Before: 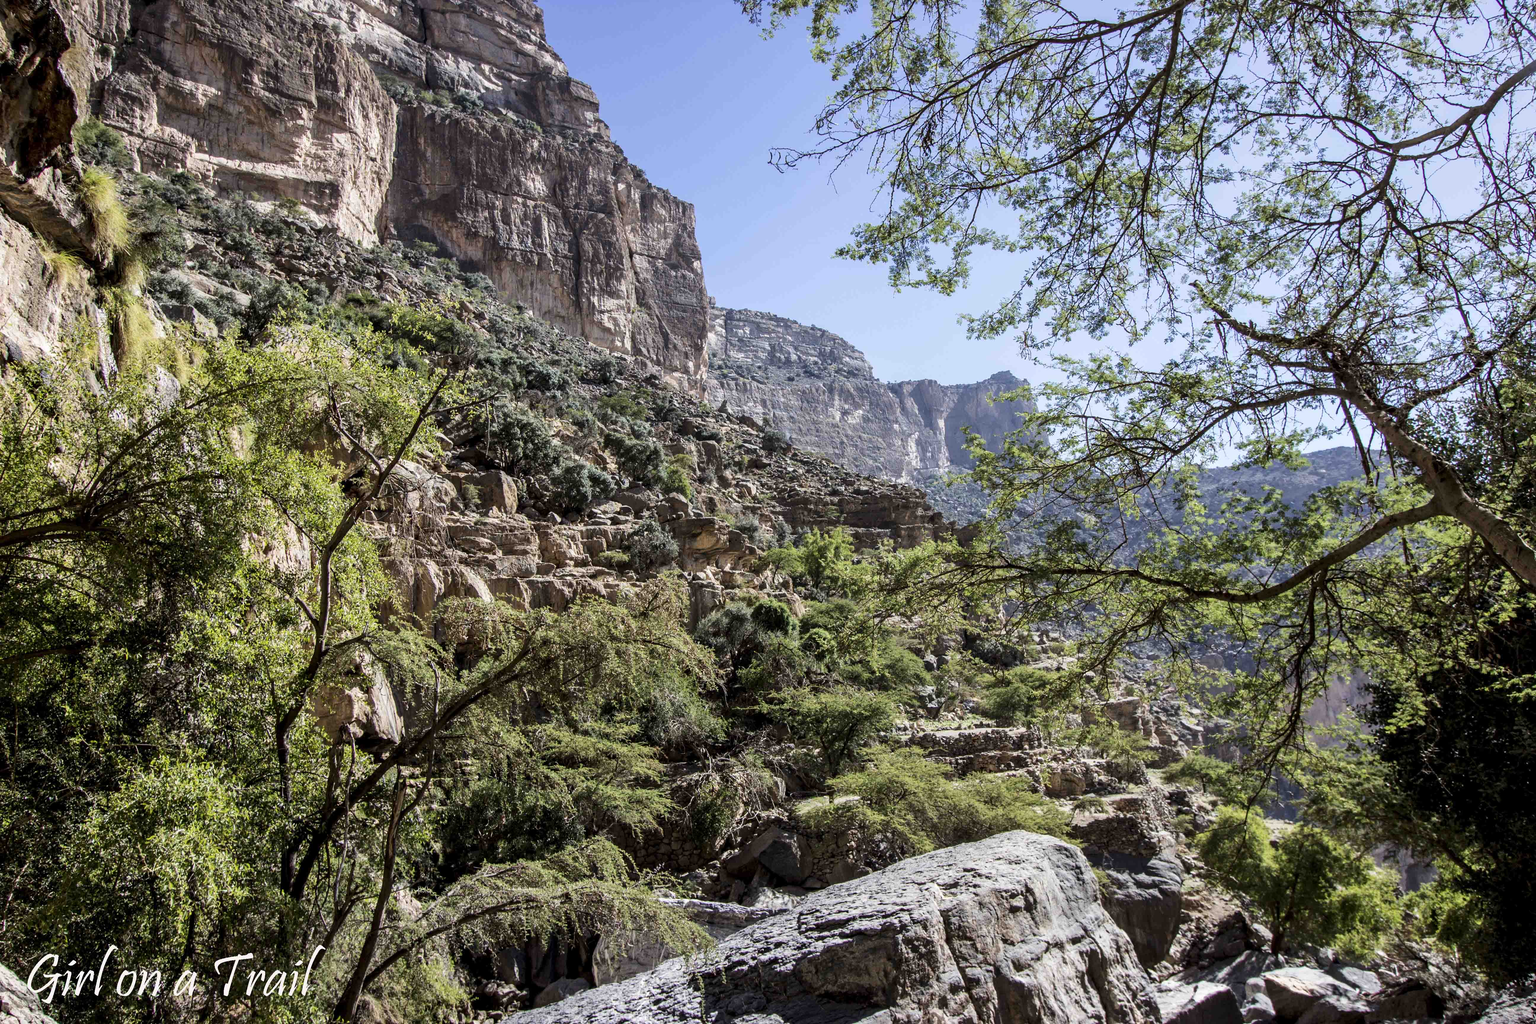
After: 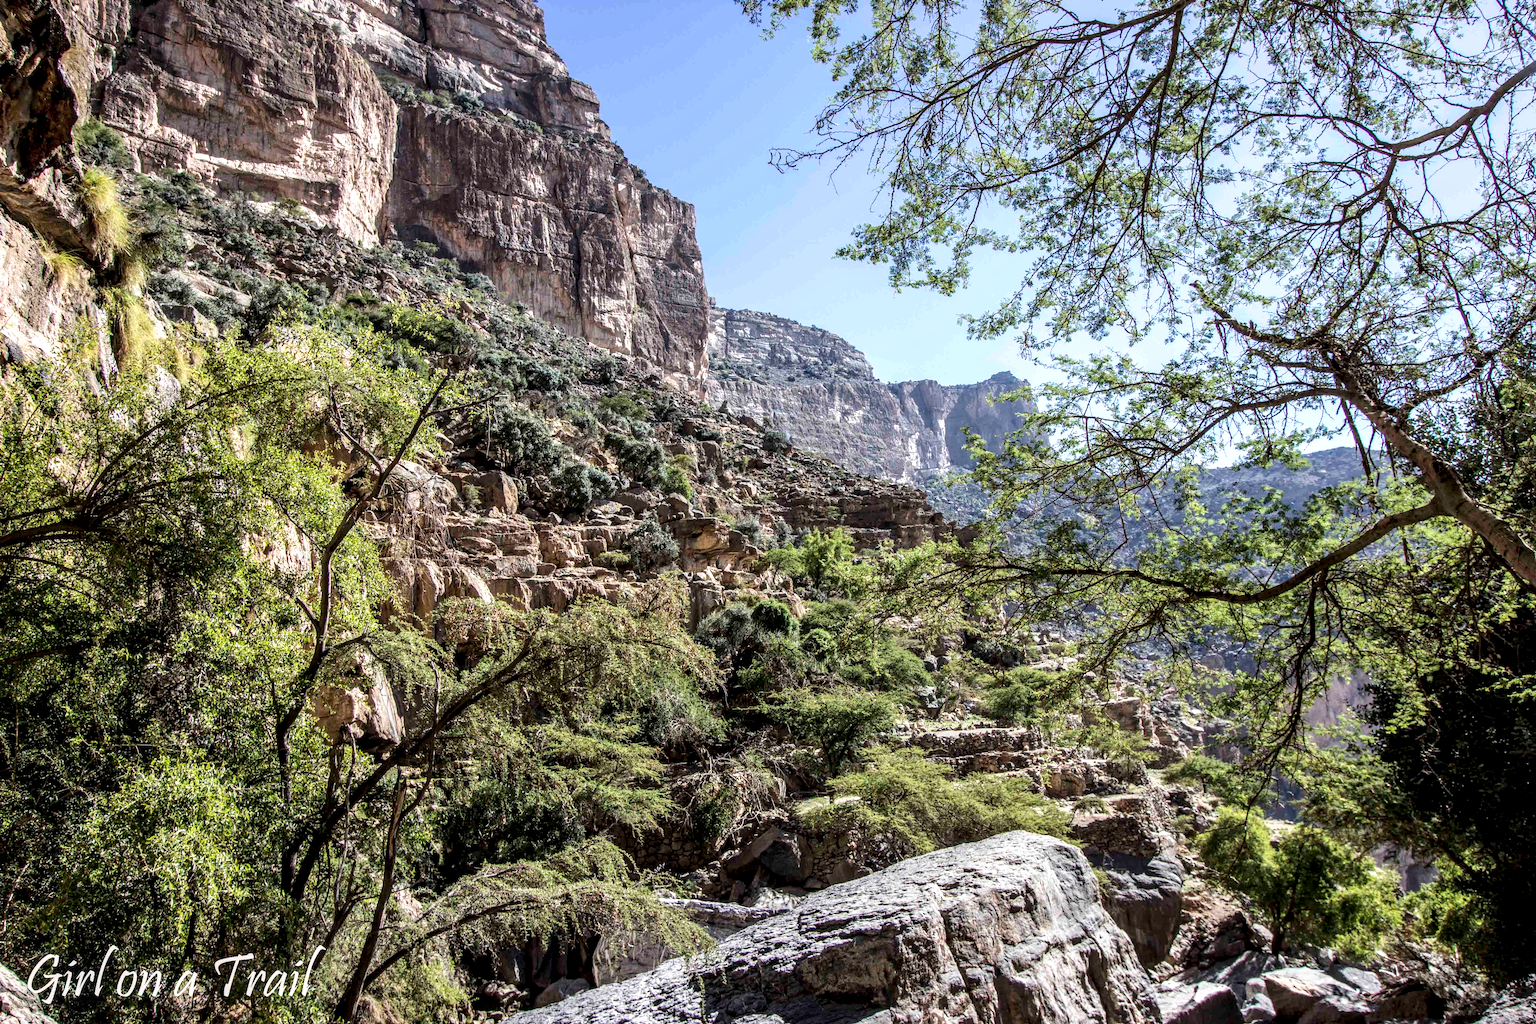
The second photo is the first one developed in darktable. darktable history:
white balance: emerald 1
local contrast: detail 130%
exposure: exposure 0.3 EV, compensate highlight preservation false
